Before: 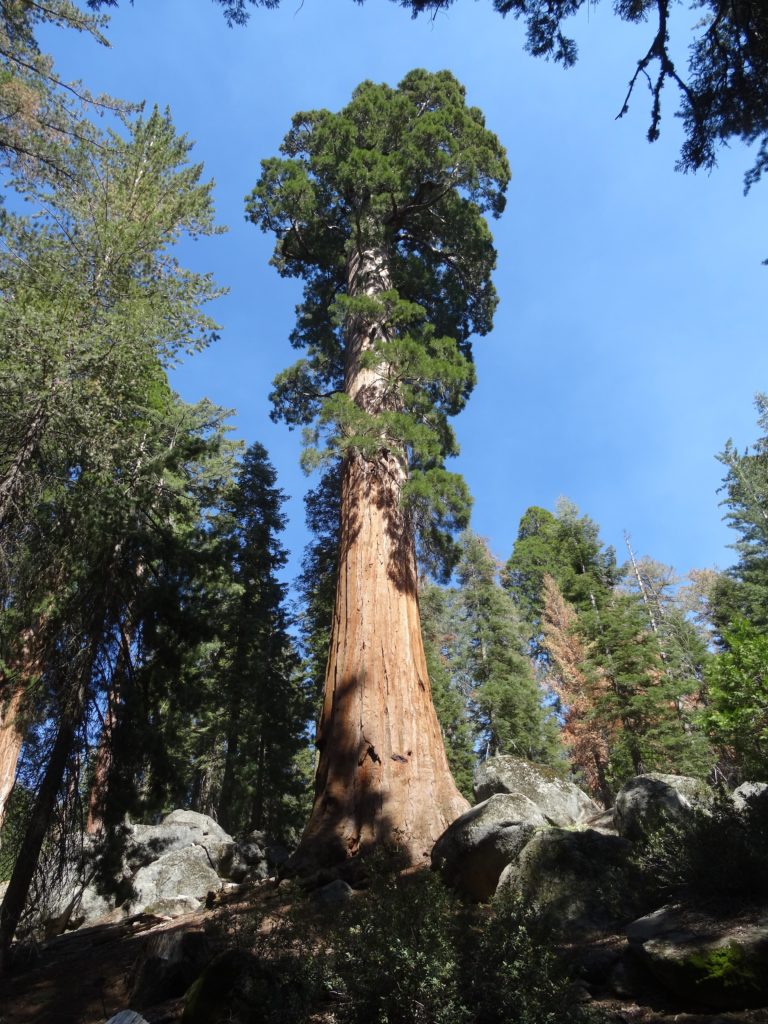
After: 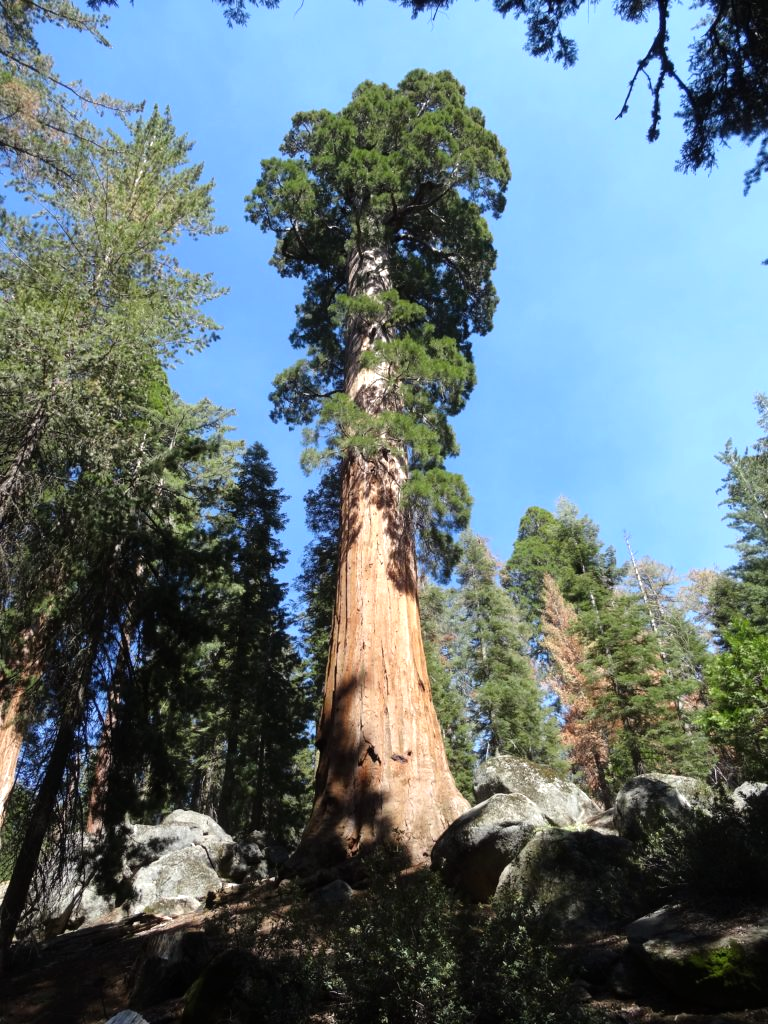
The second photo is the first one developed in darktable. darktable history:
tone equalizer: -8 EV -0.435 EV, -7 EV -0.366 EV, -6 EV -0.349 EV, -5 EV -0.228 EV, -3 EV 0.24 EV, -2 EV 0.328 EV, -1 EV 0.396 EV, +0 EV 0.414 EV
